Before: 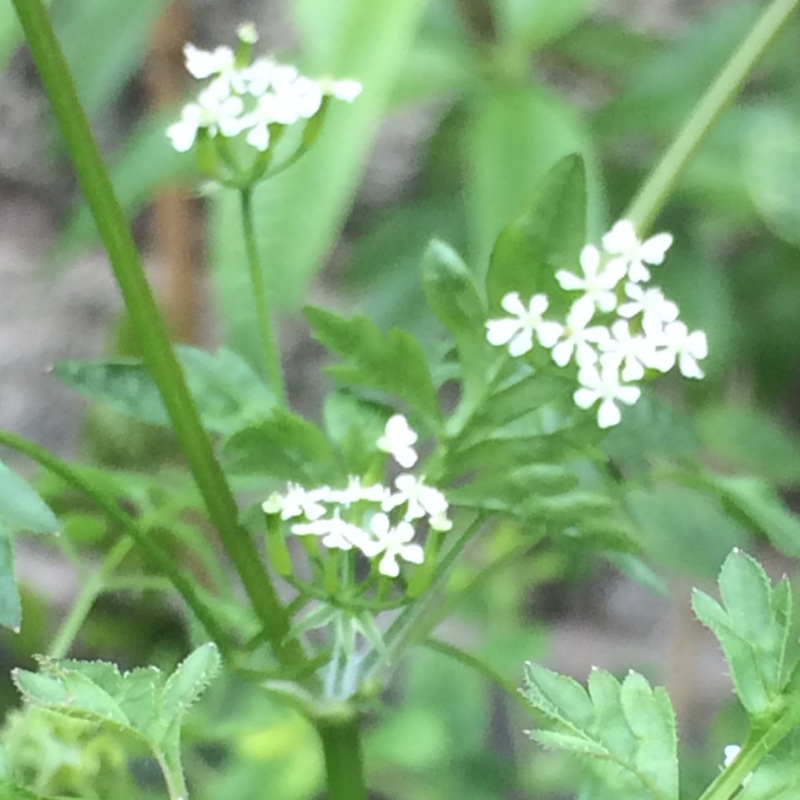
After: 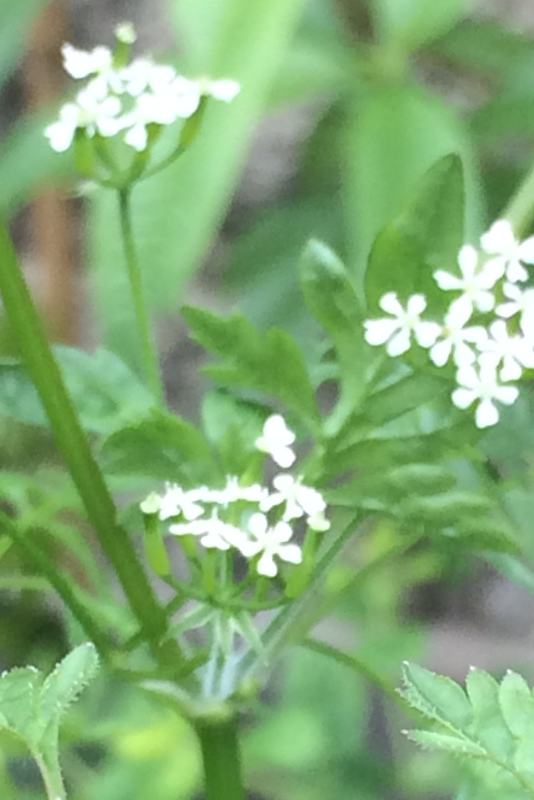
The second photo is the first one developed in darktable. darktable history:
tone equalizer: edges refinement/feathering 500, mask exposure compensation -1.57 EV, preserve details no
crop and rotate: left 15.259%, right 17.948%
